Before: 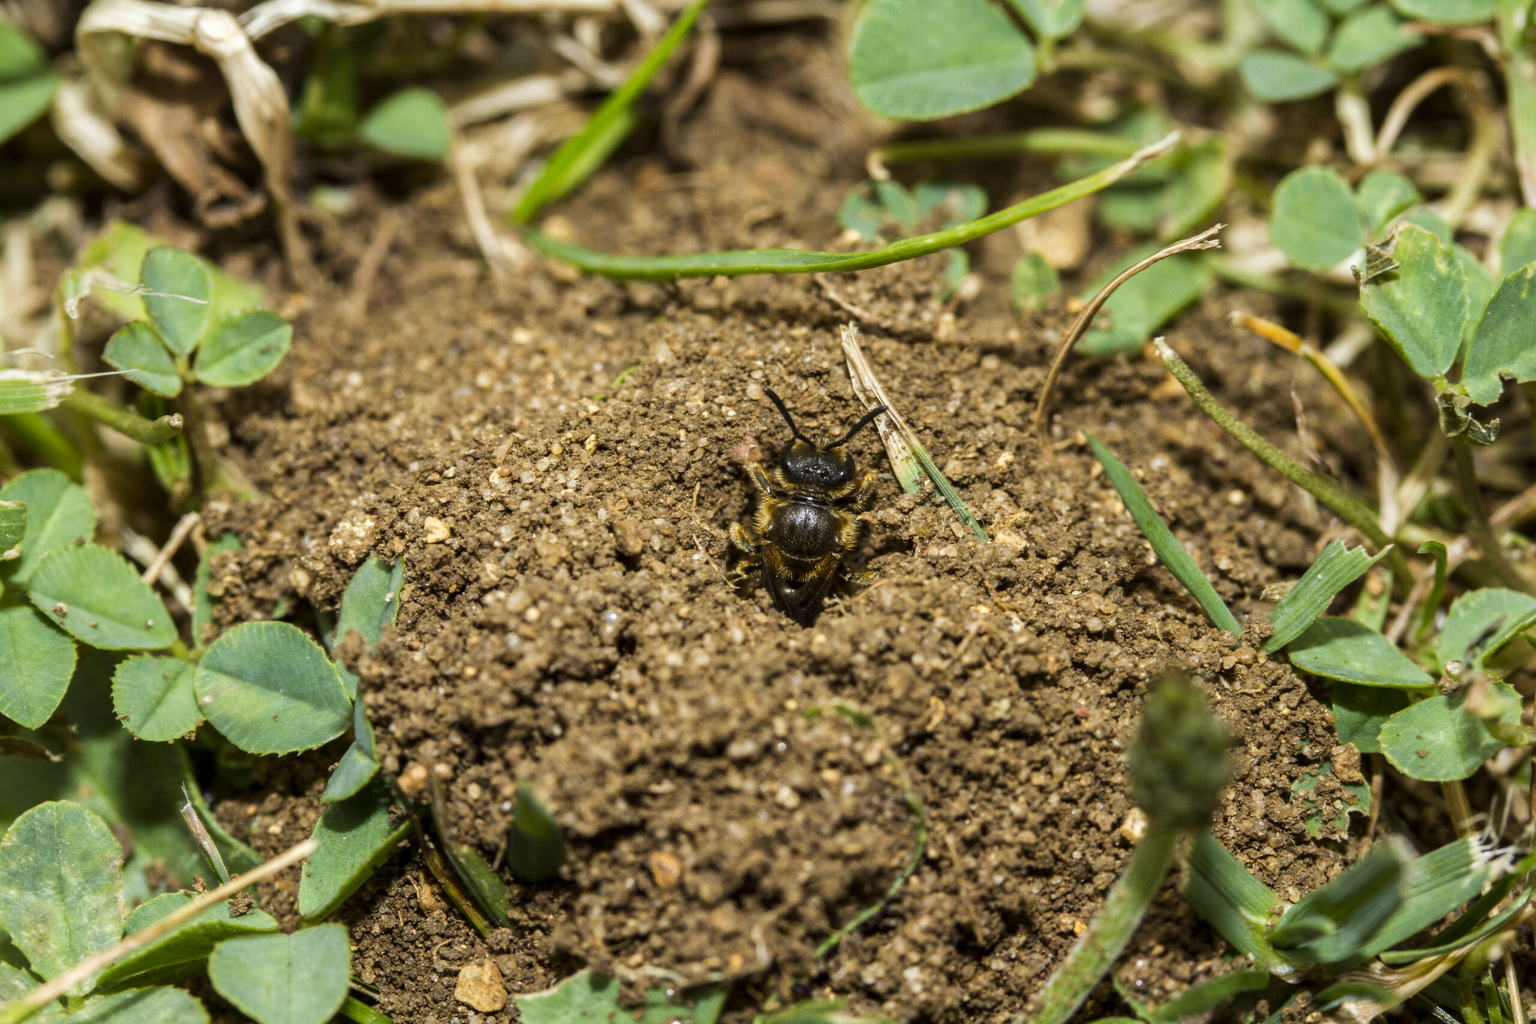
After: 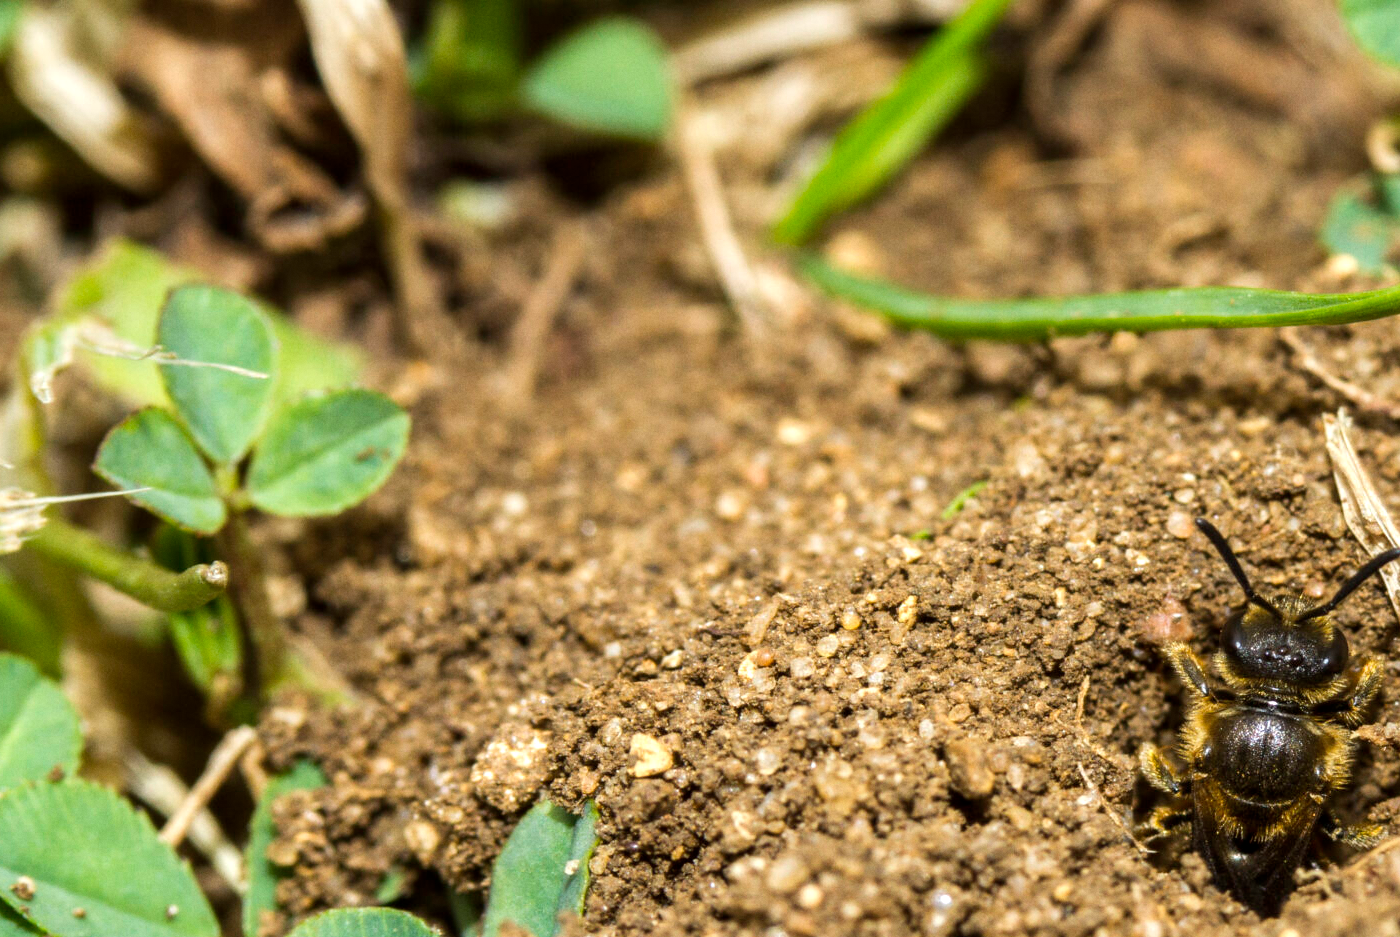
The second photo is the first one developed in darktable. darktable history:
grain: coarseness 0.09 ISO, strength 10%
tone equalizer: on, module defaults
crop and rotate: left 3.047%, top 7.509%, right 42.236%, bottom 37.598%
exposure: exposure 0.3 EV, compensate highlight preservation false
